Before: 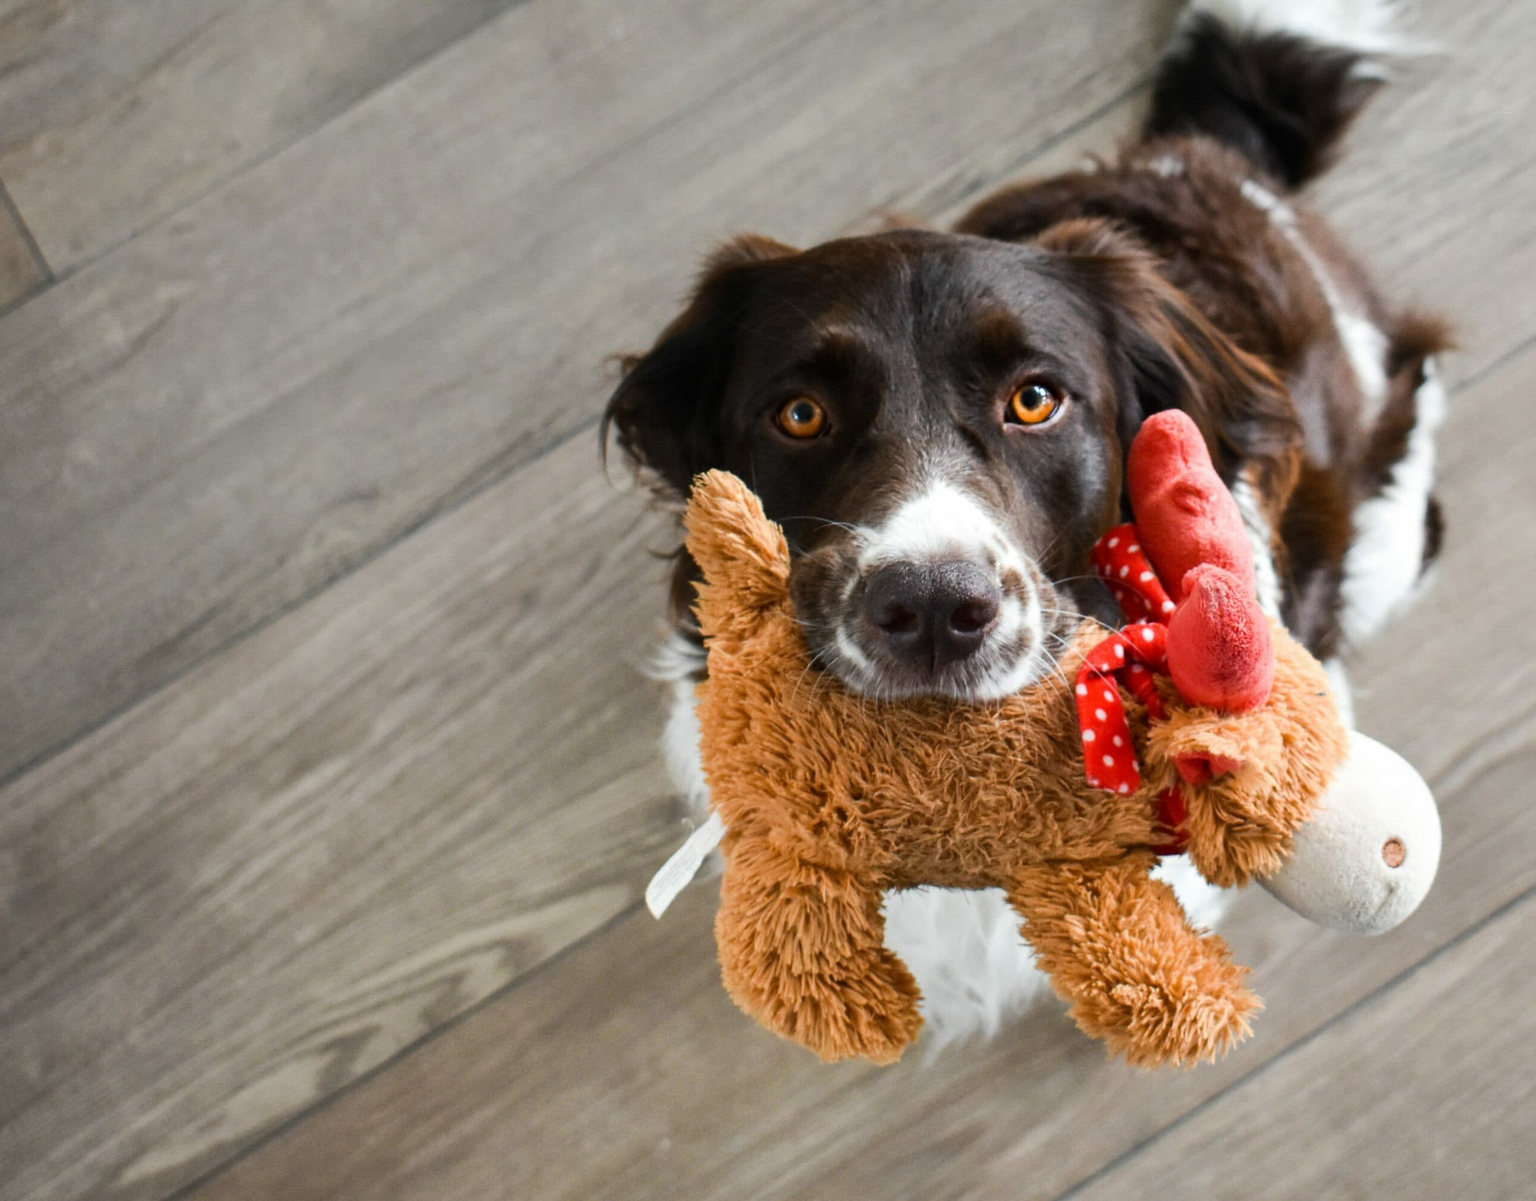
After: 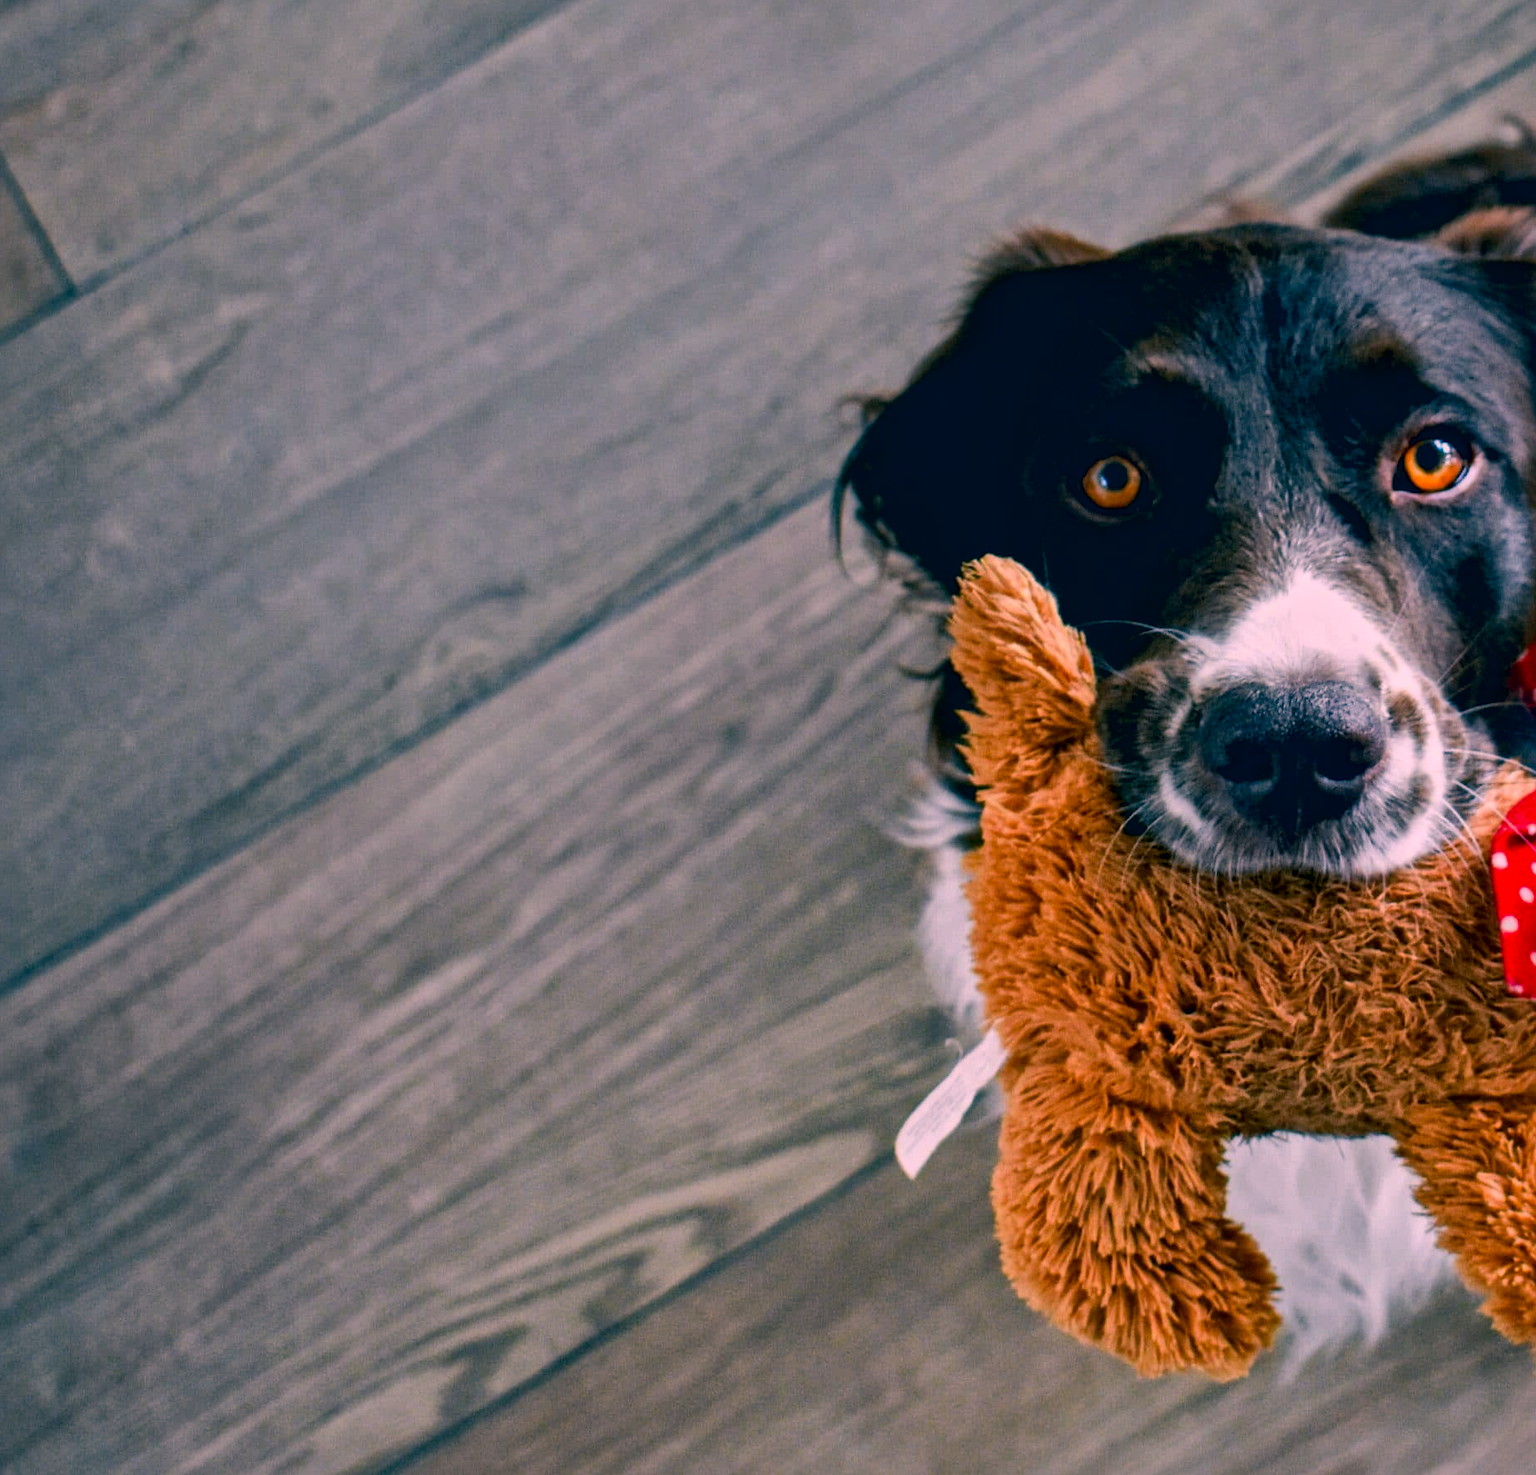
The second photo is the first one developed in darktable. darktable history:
exposure: black level correction 0.011, exposure -0.475 EV, compensate exposure bias true, compensate highlight preservation false
crop: top 5.78%, right 27.888%, bottom 5.574%
local contrast: mode bilateral grid, contrast 20, coarseness 19, detail 164%, midtone range 0.2
color correction: highlights a* 16.34, highlights b* 0.299, shadows a* -15.19, shadows b* -14.78, saturation 1.48
